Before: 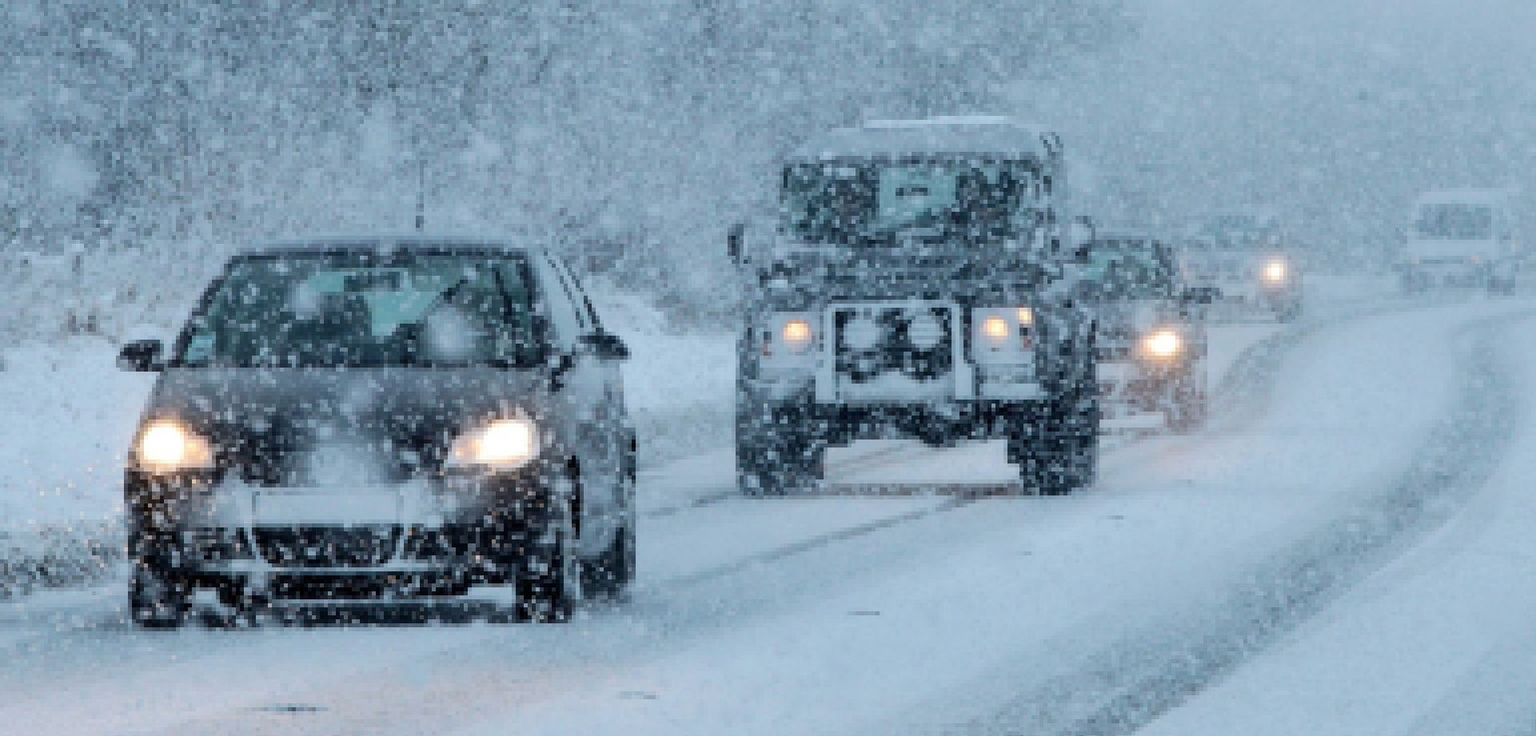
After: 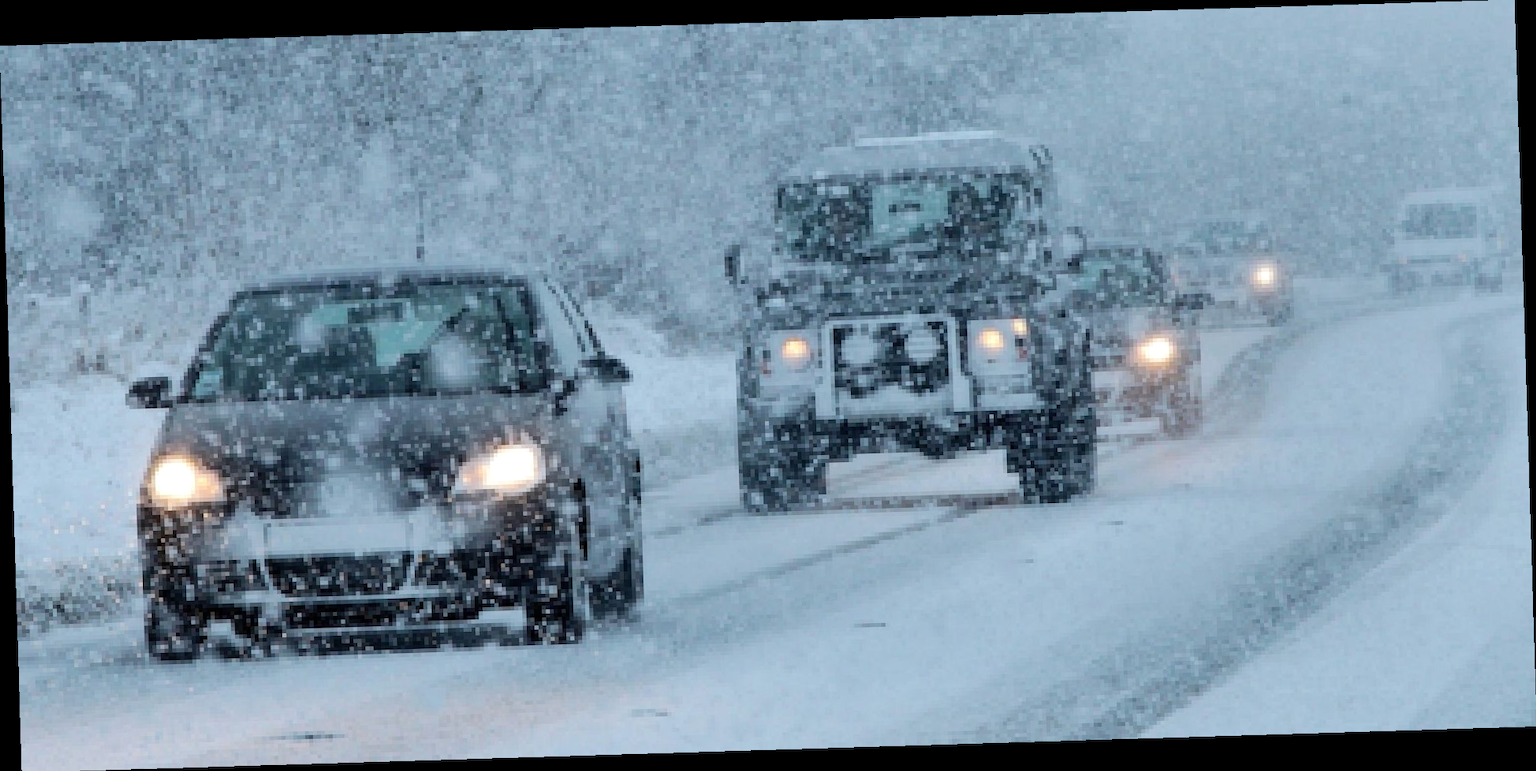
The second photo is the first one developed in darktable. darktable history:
shadows and highlights: shadows 12, white point adjustment 1.2, soften with gaussian
rotate and perspective: rotation -1.75°, automatic cropping off
